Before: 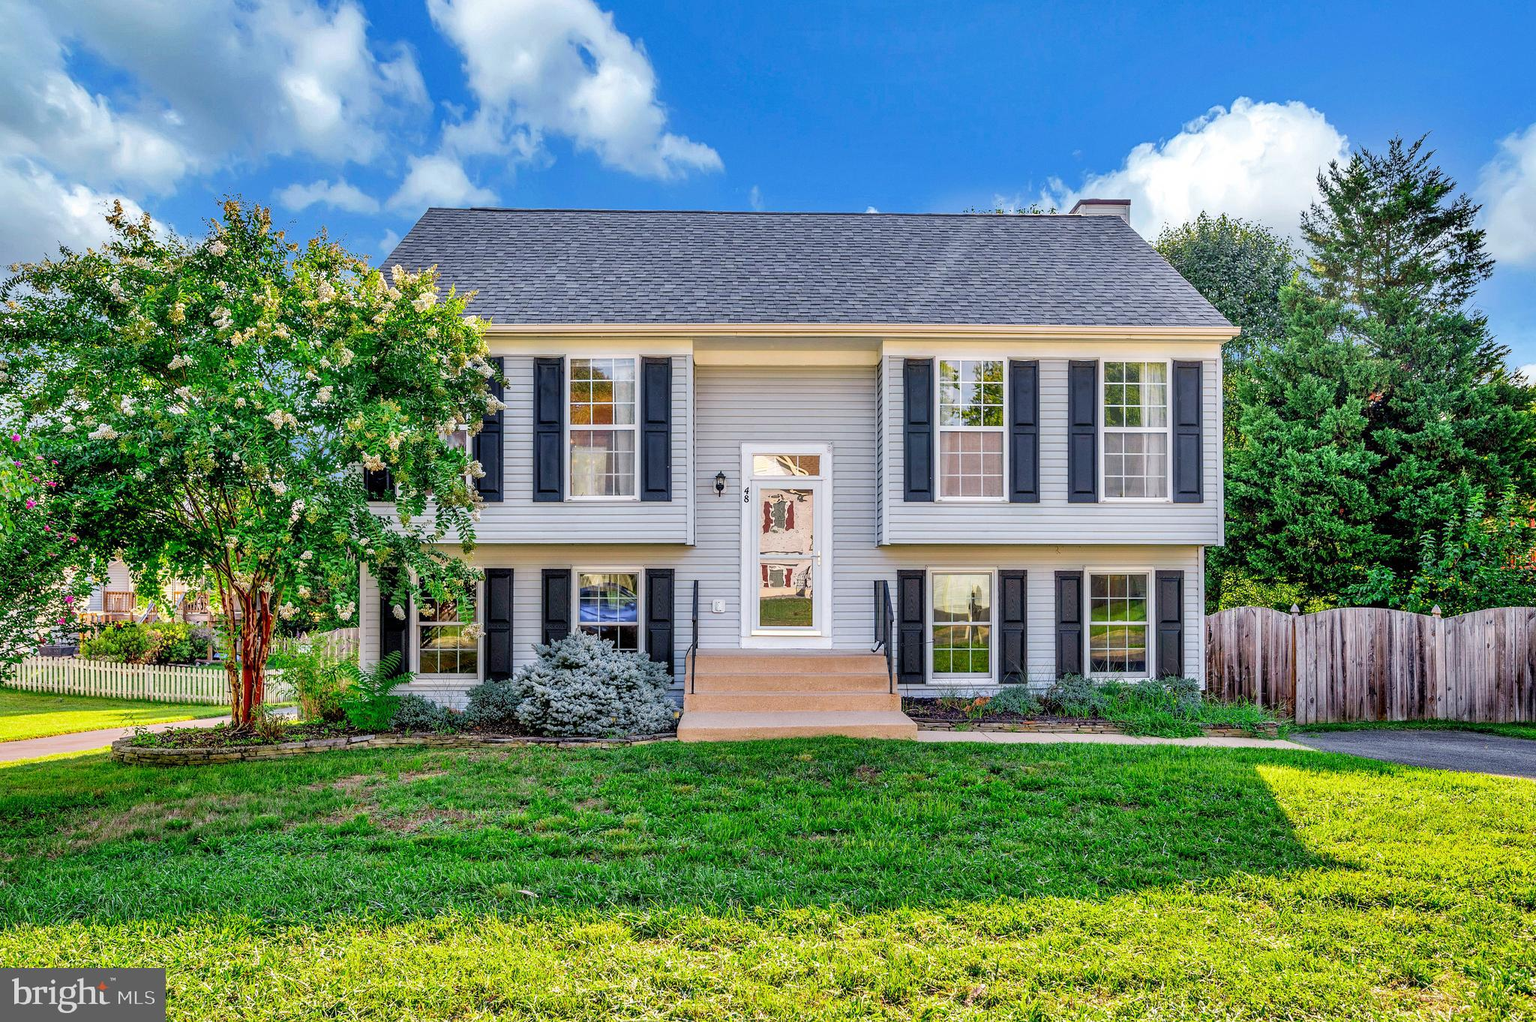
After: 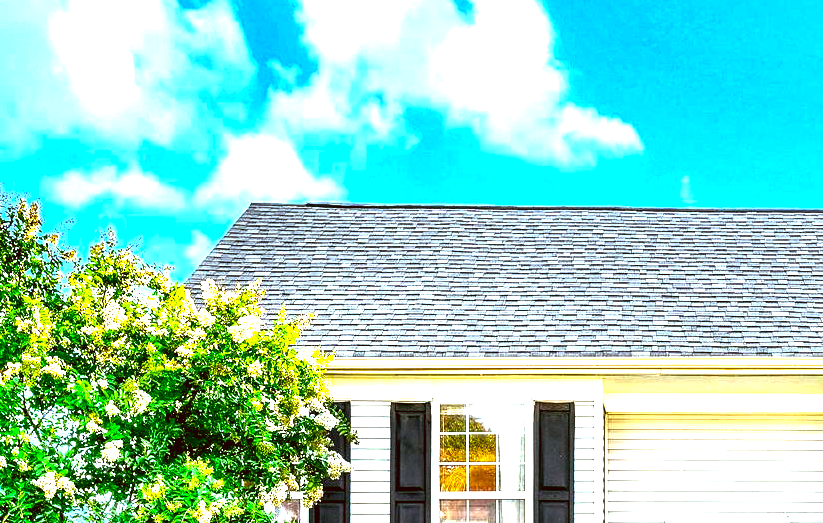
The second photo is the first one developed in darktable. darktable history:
crop: left 15.702%, top 5.461%, right 44.08%, bottom 56.105%
local contrast: mode bilateral grid, contrast 20, coarseness 49, detail 119%, midtone range 0.2
color balance rgb: global offset › luminance -0.342%, global offset › chroma 0.11%, global offset › hue 164.7°, perceptual saturation grading › global saturation 0.679%, perceptual brilliance grading › global brilliance 29.281%, perceptual brilliance grading › highlights 49.883%, perceptual brilliance grading › mid-tones 50.489%, perceptual brilliance grading › shadows -21.3%, global vibrance 11.217%
color correction: highlights a* -6.2, highlights b* 9.27, shadows a* 10.05, shadows b* 23.4
